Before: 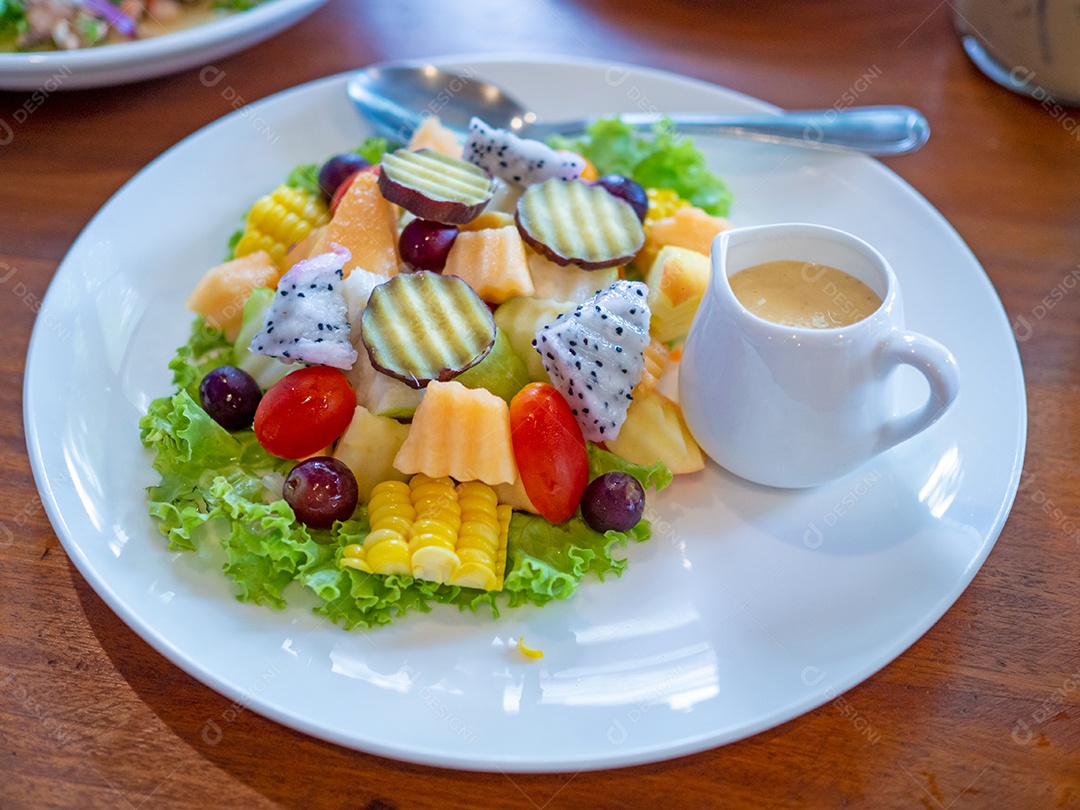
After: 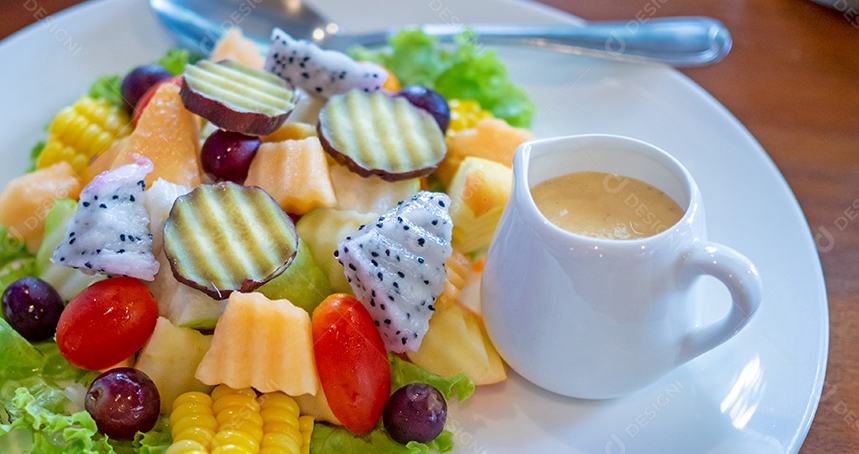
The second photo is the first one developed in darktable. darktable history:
tone equalizer: edges refinement/feathering 500, mask exposure compensation -1.57 EV, preserve details no
crop: left 18.417%, top 11.09%, right 2.011%, bottom 32.777%
